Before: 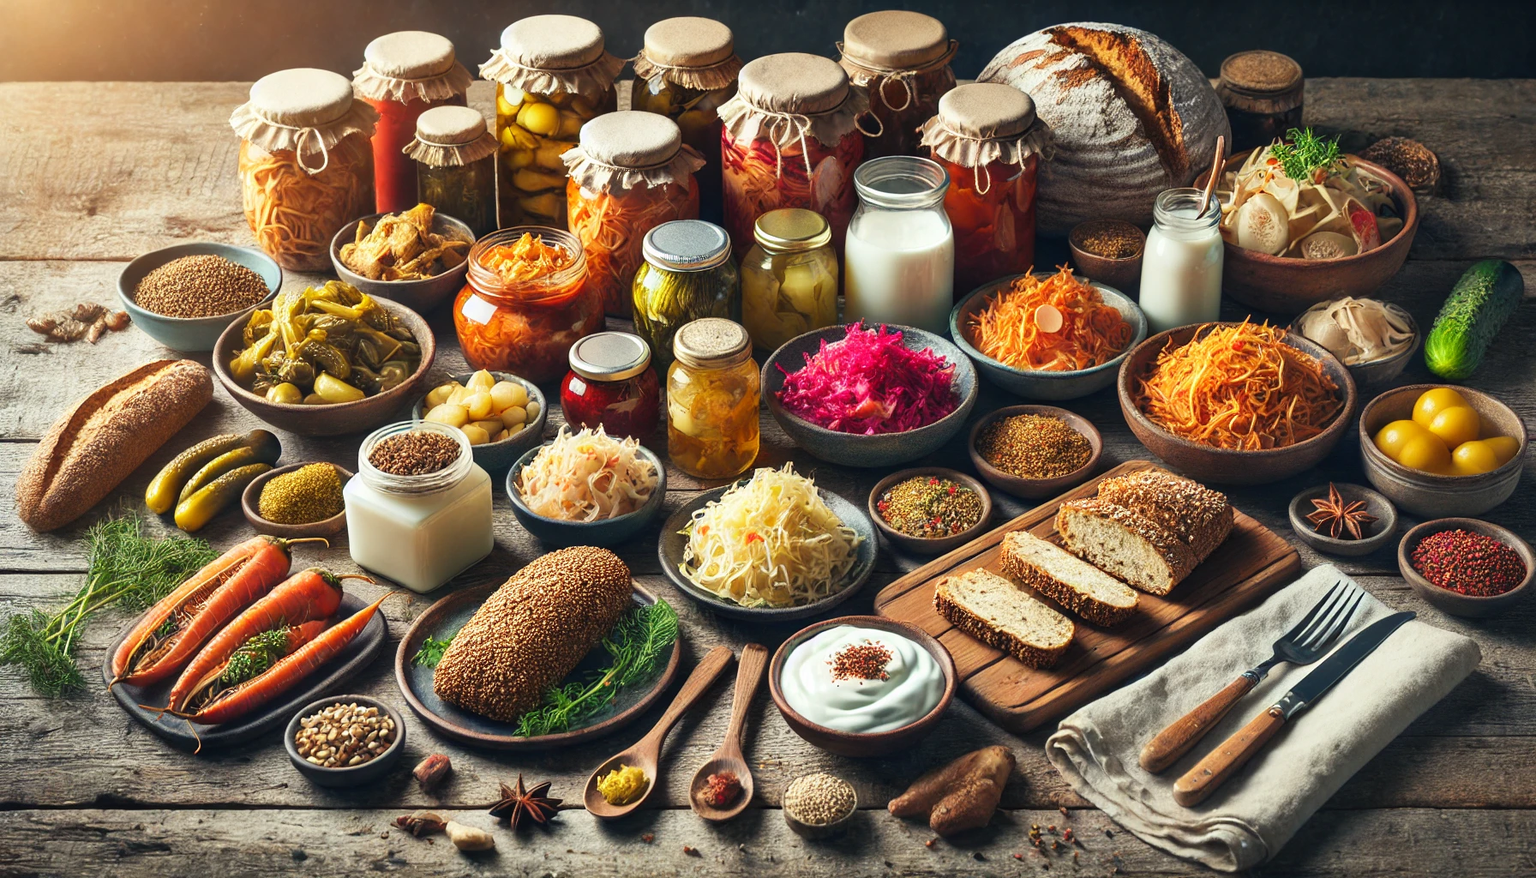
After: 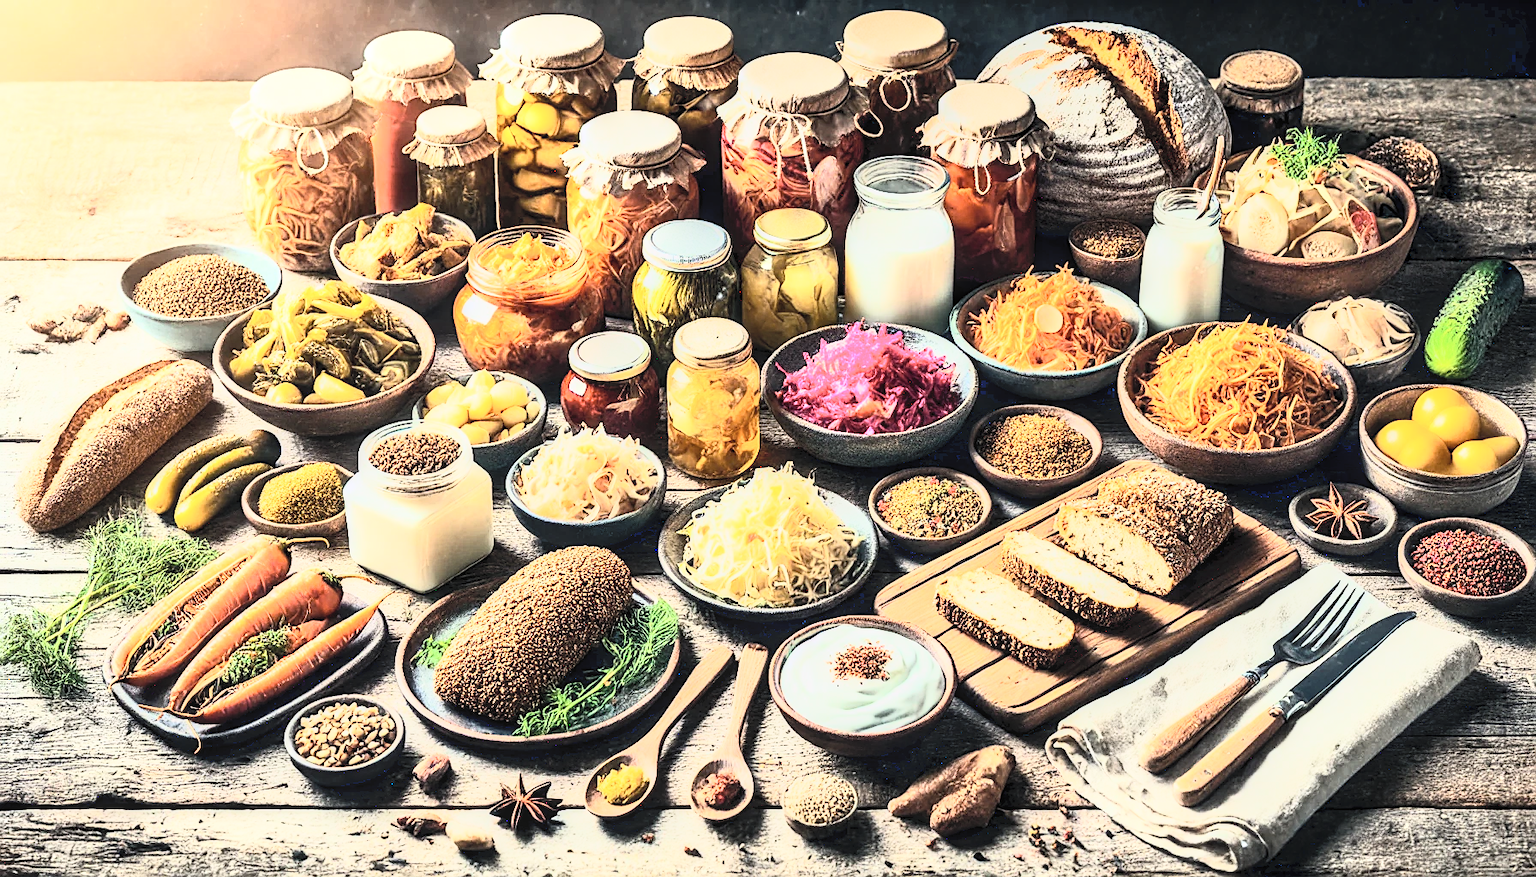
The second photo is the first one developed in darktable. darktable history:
local contrast: on, module defaults
contrast brightness saturation: contrast 0.432, brightness 0.552, saturation -0.204
sharpen: on, module defaults
exposure: black level correction 0.008, exposure 0.105 EV, compensate exposure bias true, compensate highlight preservation false
base curve: curves: ch0 [(0, 0) (0.007, 0.004) (0.027, 0.03) (0.046, 0.07) (0.207, 0.54) (0.442, 0.872) (0.673, 0.972) (1, 1)]
